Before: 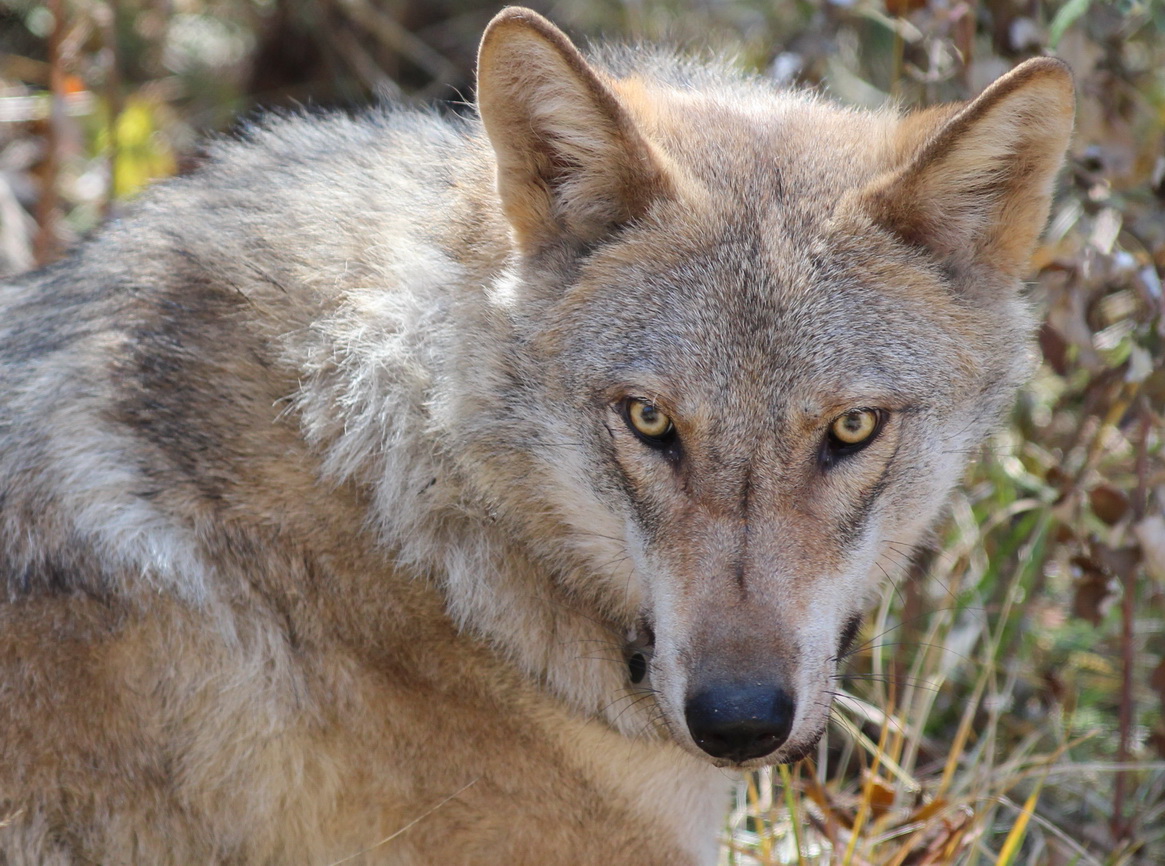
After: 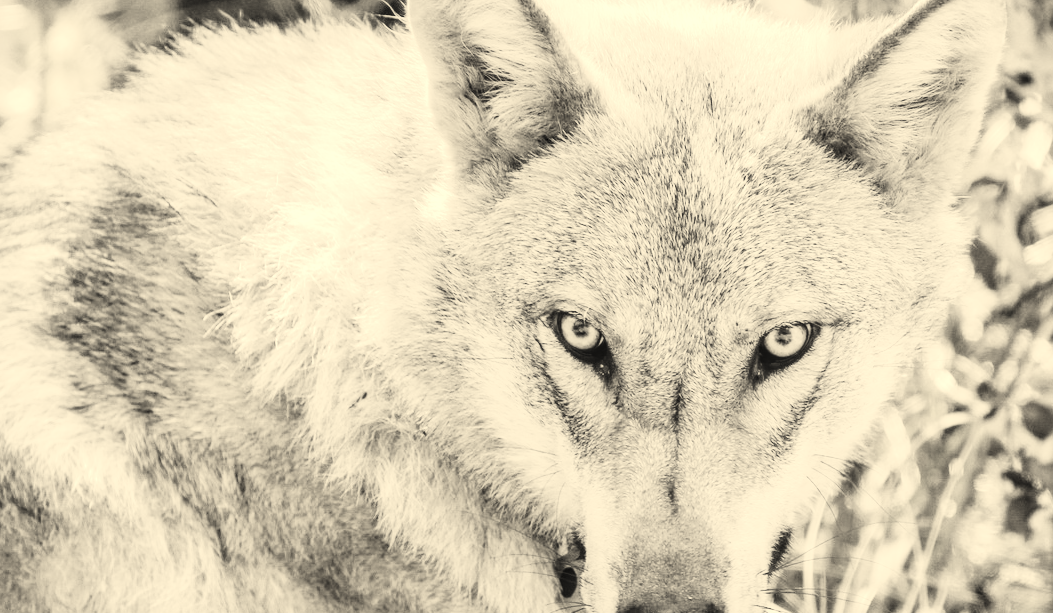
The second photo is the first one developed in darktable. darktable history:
exposure: black level correction 0, exposure 0.5 EV, compensate highlight preservation false
local contrast: on, module defaults
color correction: highlights a* 1.31, highlights b* 18.08
crop: left 5.997%, top 9.97%, right 3.583%, bottom 19.194%
base curve: curves: ch0 [(0, 0) (0, 0.001) (0.001, 0.001) (0.004, 0.002) (0.007, 0.004) (0.015, 0.013) (0.033, 0.045) (0.052, 0.096) (0.075, 0.17) (0.099, 0.241) (0.163, 0.42) (0.219, 0.55) (0.259, 0.616) (0.327, 0.722) (0.365, 0.765) (0.522, 0.873) (0.547, 0.881) (0.689, 0.919) (0.826, 0.952) (1, 1)], preserve colors none
contrast brightness saturation: saturation -0.985
tone curve: curves: ch0 [(0, 0.023) (0.217, 0.19) (0.754, 0.801) (1, 0.977)]; ch1 [(0, 0) (0.392, 0.398) (0.5, 0.5) (0.521, 0.528) (0.56, 0.577) (1, 1)]; ch2 [(0, 0) (0.5, 0.5) (0.579, 0.561) (0.65, 0.657) (1, 1)], color space Lab, independent channels, preserve colors none
